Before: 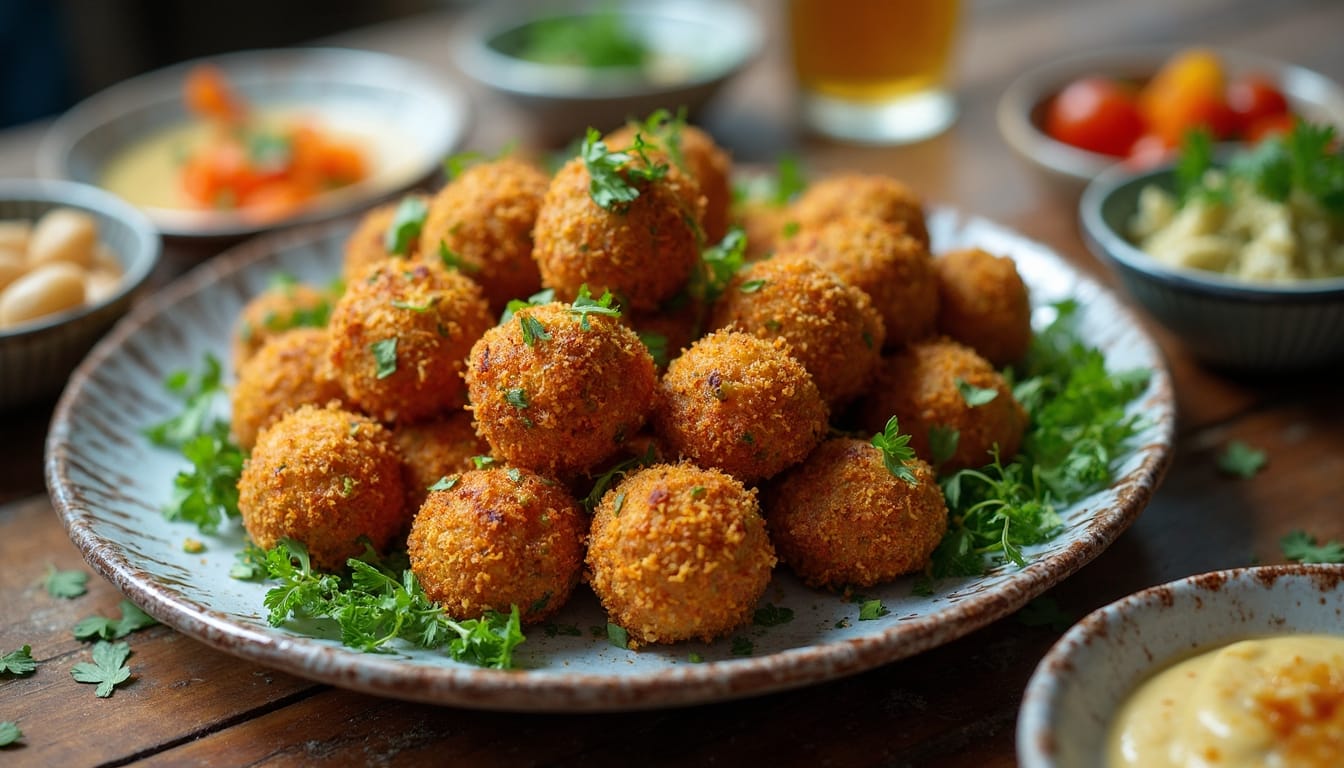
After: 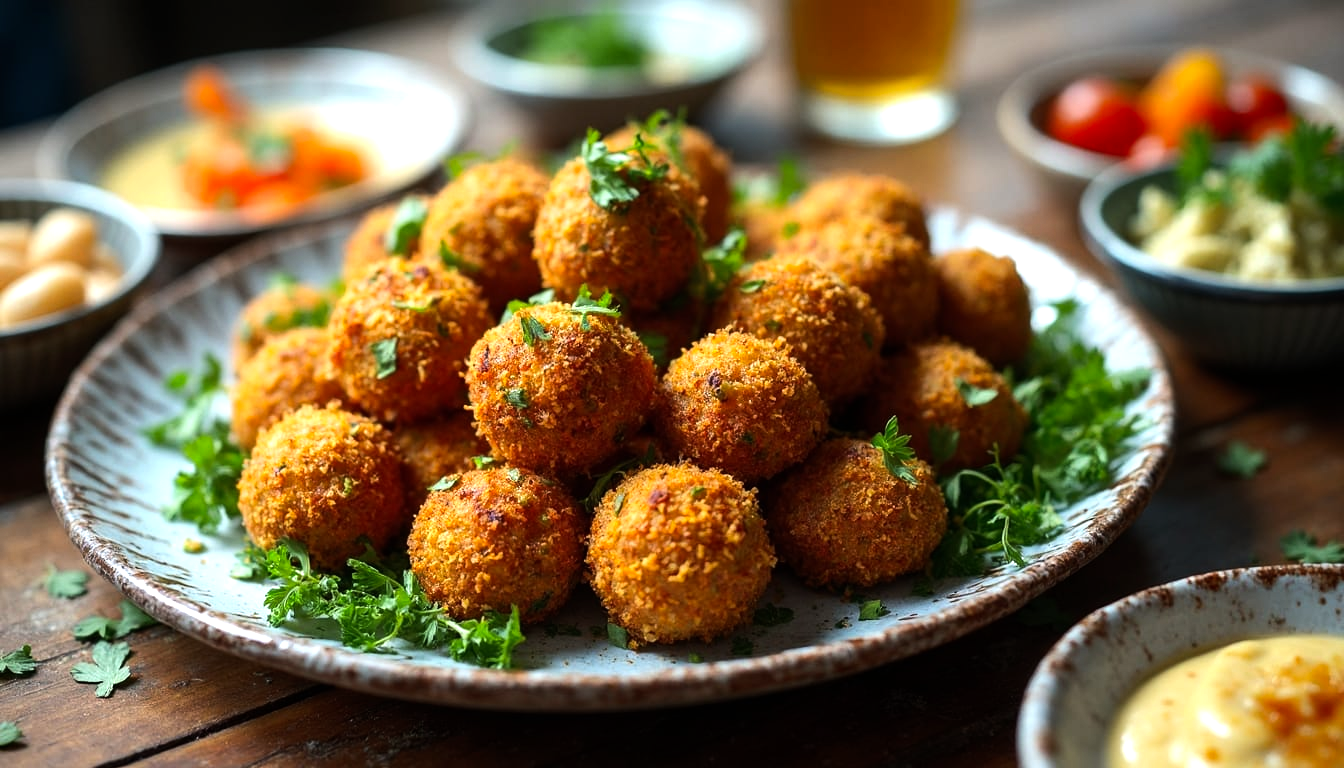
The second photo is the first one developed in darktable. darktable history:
tone equalizer: -8 EV -0.75 EV, -7 EV -0.7 EV, -6 EV -0.6 EV, -5 EV -0.4 EV, -3 EV 0.4 EV, -2 EV 0.6 EV, -1 EV 0.7 EV, +0 EV 0.75 EV, edges refinement/feathering 500, mask exposure compensation -1.57 EV, preserve details no
vibrance: on, module defaults
